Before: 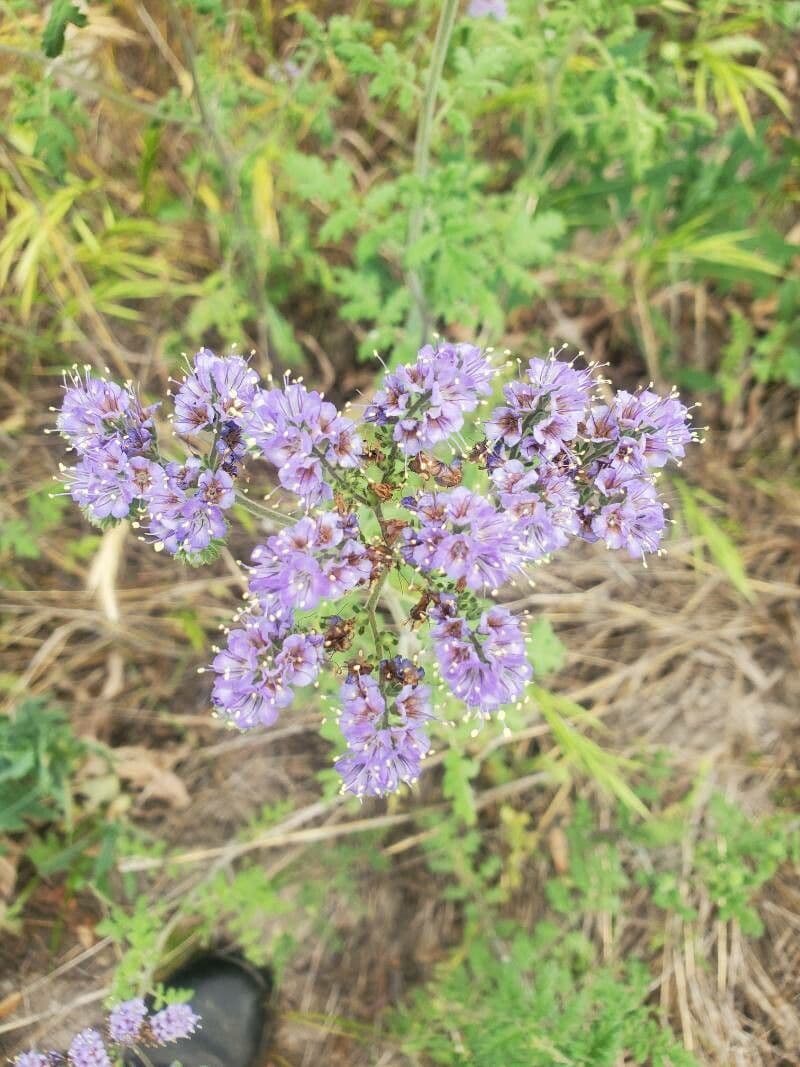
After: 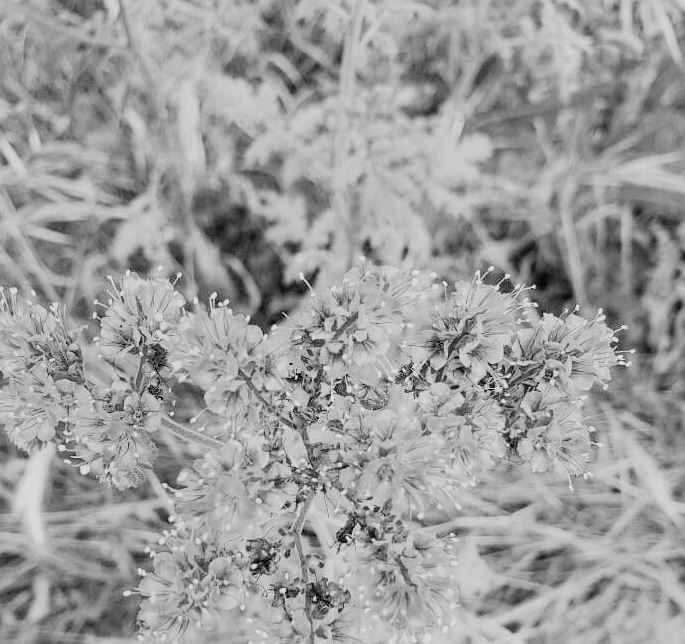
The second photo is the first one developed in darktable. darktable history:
white balance: red 0.98, blue 1.61
monochrome: size 1
crop and rotate: left 9.345%, top 7.22%, right 4.982%, bottom 32.331%
filmic rgb: black relative exposure -5 EV, hardness 2.88, contrast 1.3, highlights saturation mix -30%
sharpen: amount 0.2
